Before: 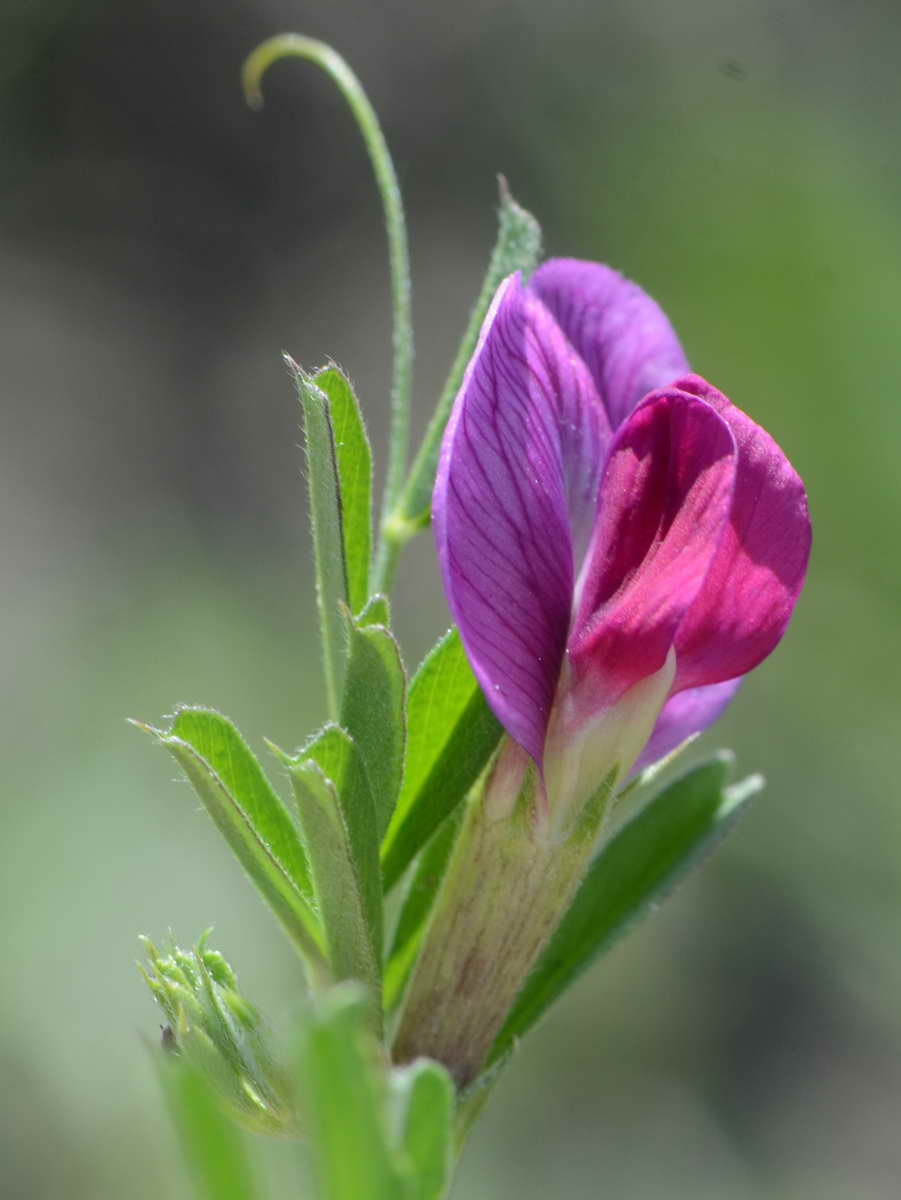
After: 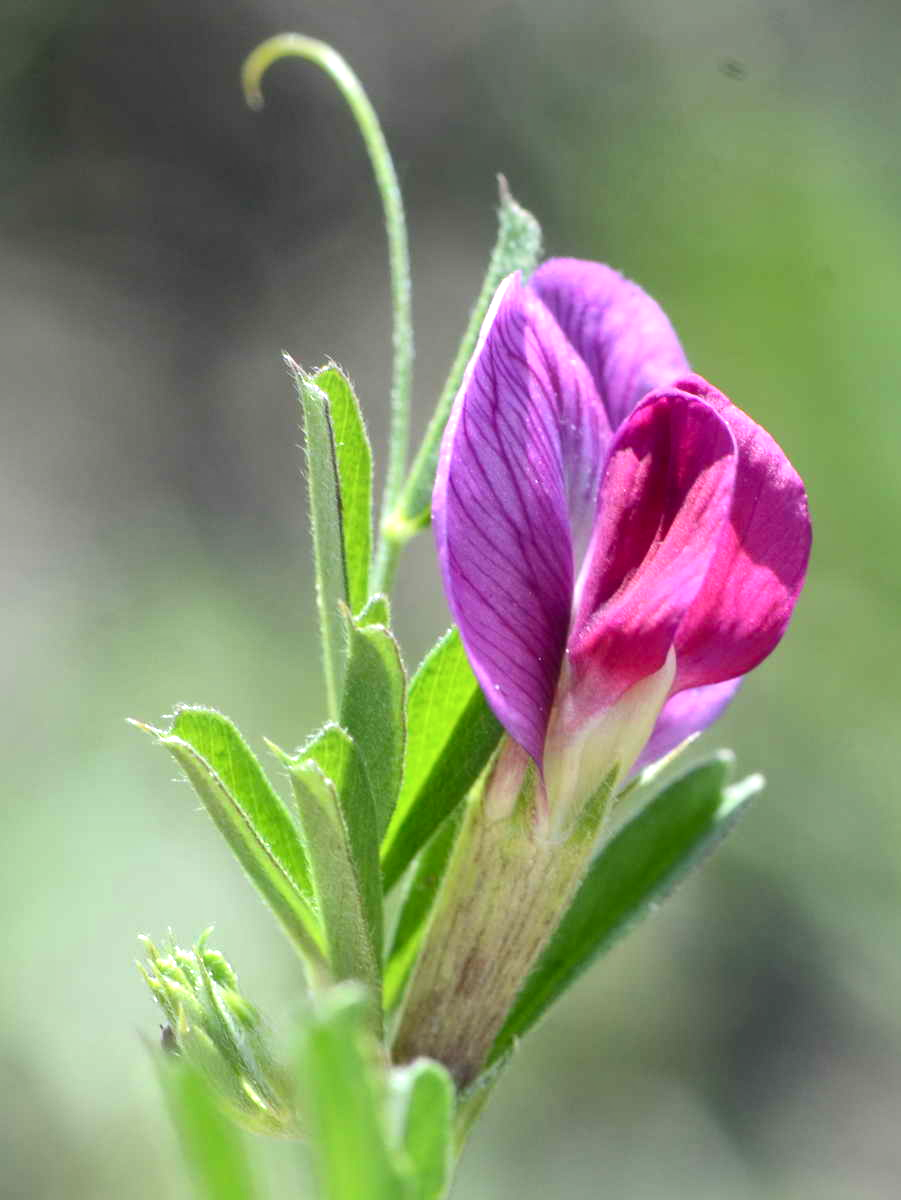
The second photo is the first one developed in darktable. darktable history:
local contrast: mode bilateral grid, contrast 20, coarseness 50, detail 132%, midtone range 0.2
exposure: black level correction 0, exposure 0.699 EV, compensate highlight preservation false
